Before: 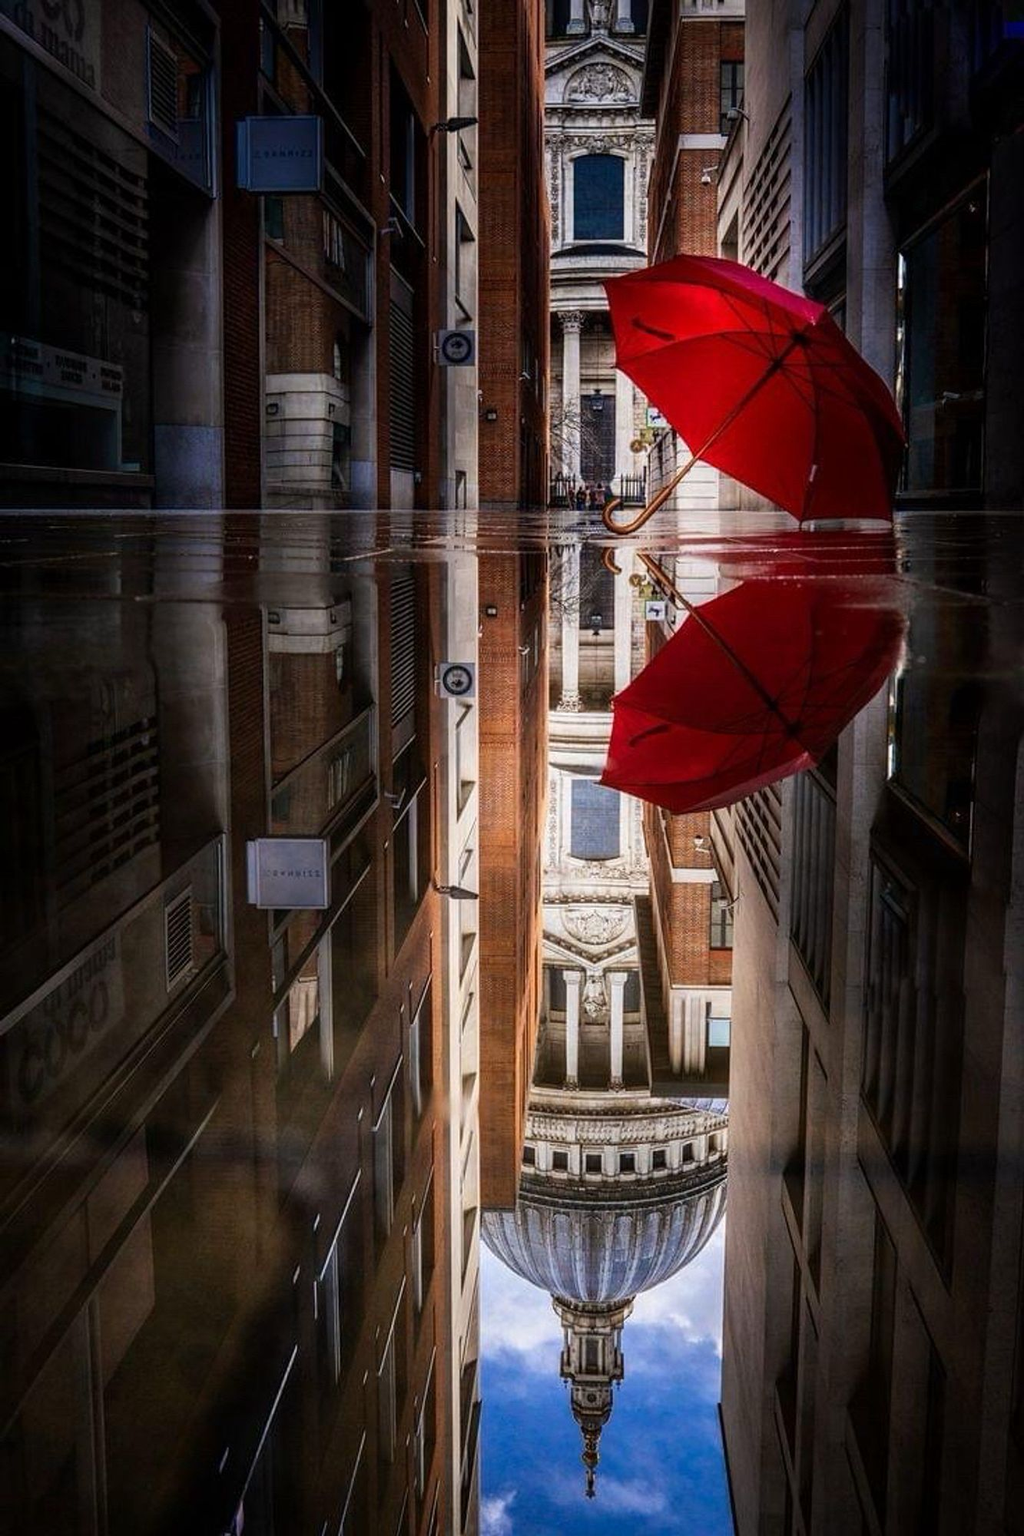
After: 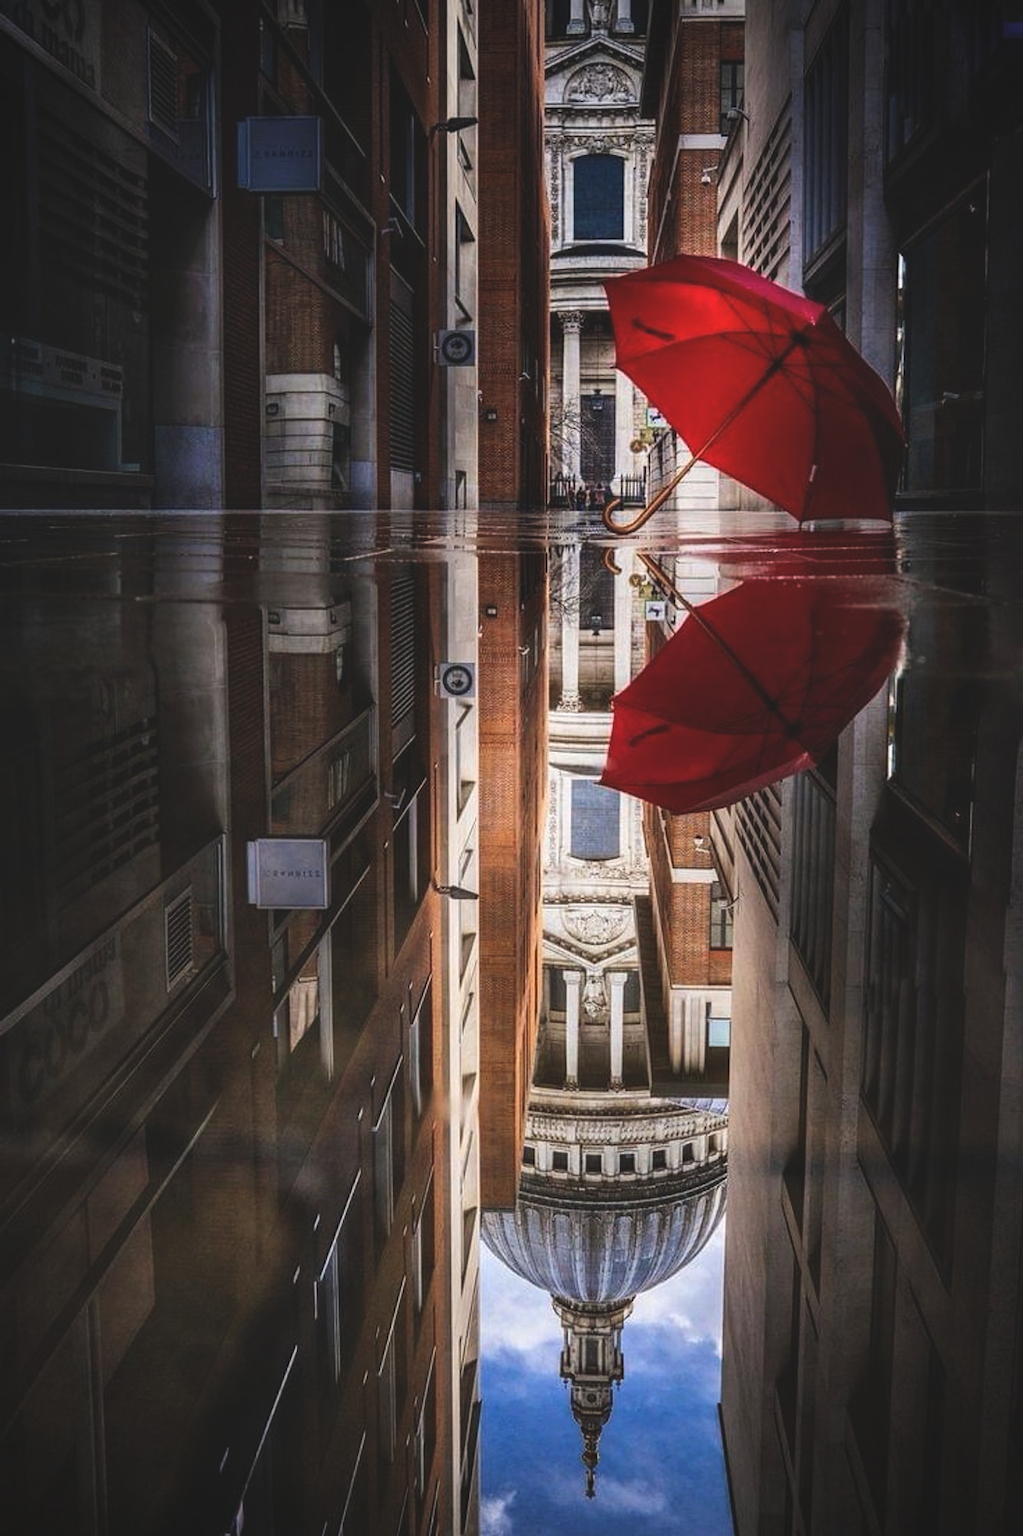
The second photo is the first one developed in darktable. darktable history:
color balance rgb: shadows lift › luminance -20.022%, global offset › luminance 1.518%, perceptual saturation grading › global saturation -0.775%
vignetting: fall-off radius 60.91%, brightness -0.529, saturation -0.506
shadows and highlights: radius 107.51, shadows 23.94, highlights -58.03, low approximation 0.01, soften with gaussian
